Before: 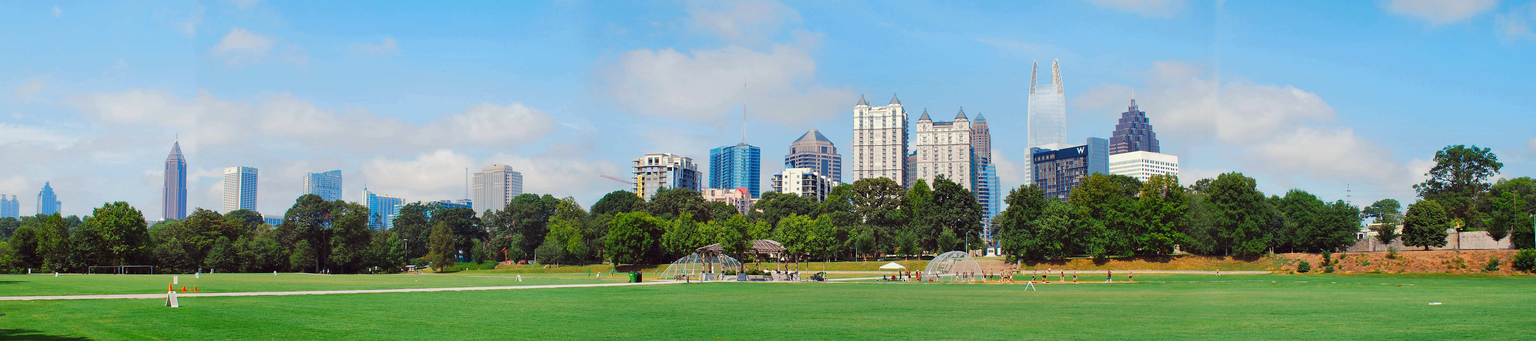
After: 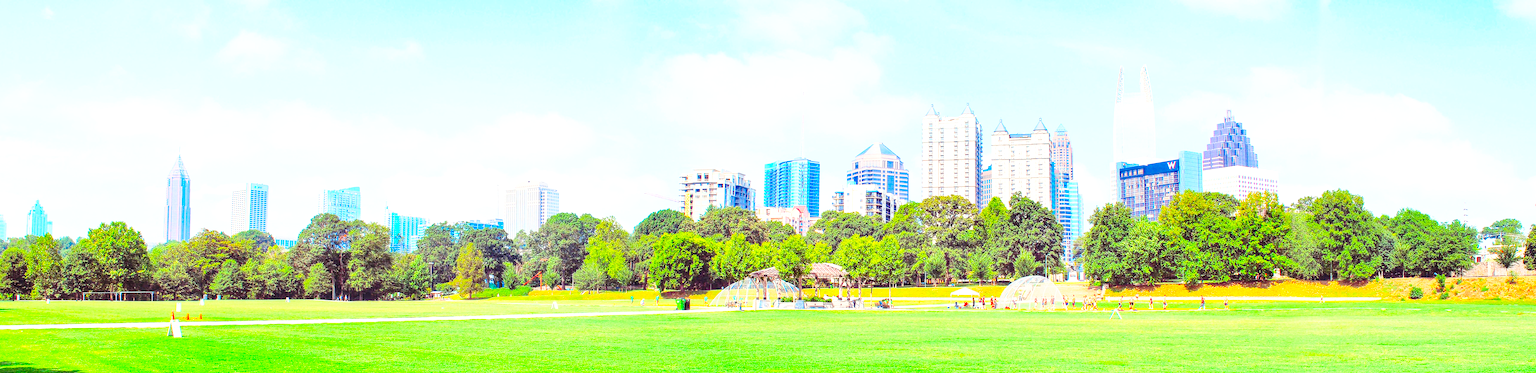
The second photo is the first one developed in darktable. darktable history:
sharpen: amount 0.209
crop and rotate: left 0.876%, right 7.97%
tone equalizer: -7 EV 0.162 EV, -6 EV 0.637 EV, -5 EV 1.15 EV, -4 EV 1.31 EV, -3 EV 1.18 EV, -2 EV 0.6 EV, -1 EV 0.165 EV
contrast brightness saturation: contrast 0.198, brightness 0.158, saturation 0.229
base curve: curves: ch0 [(0, 0) (0.028, 0.03) (0.121, 0.232) (0.46, 0.748) (0.859, 0.968) (1, 1)], preserve colors none
local contrast: on, module defaults
color balance rgb: perceptual saturation grading › global saturation 10.48%, perceptual brilliance grading › global brilliance 25.553%
